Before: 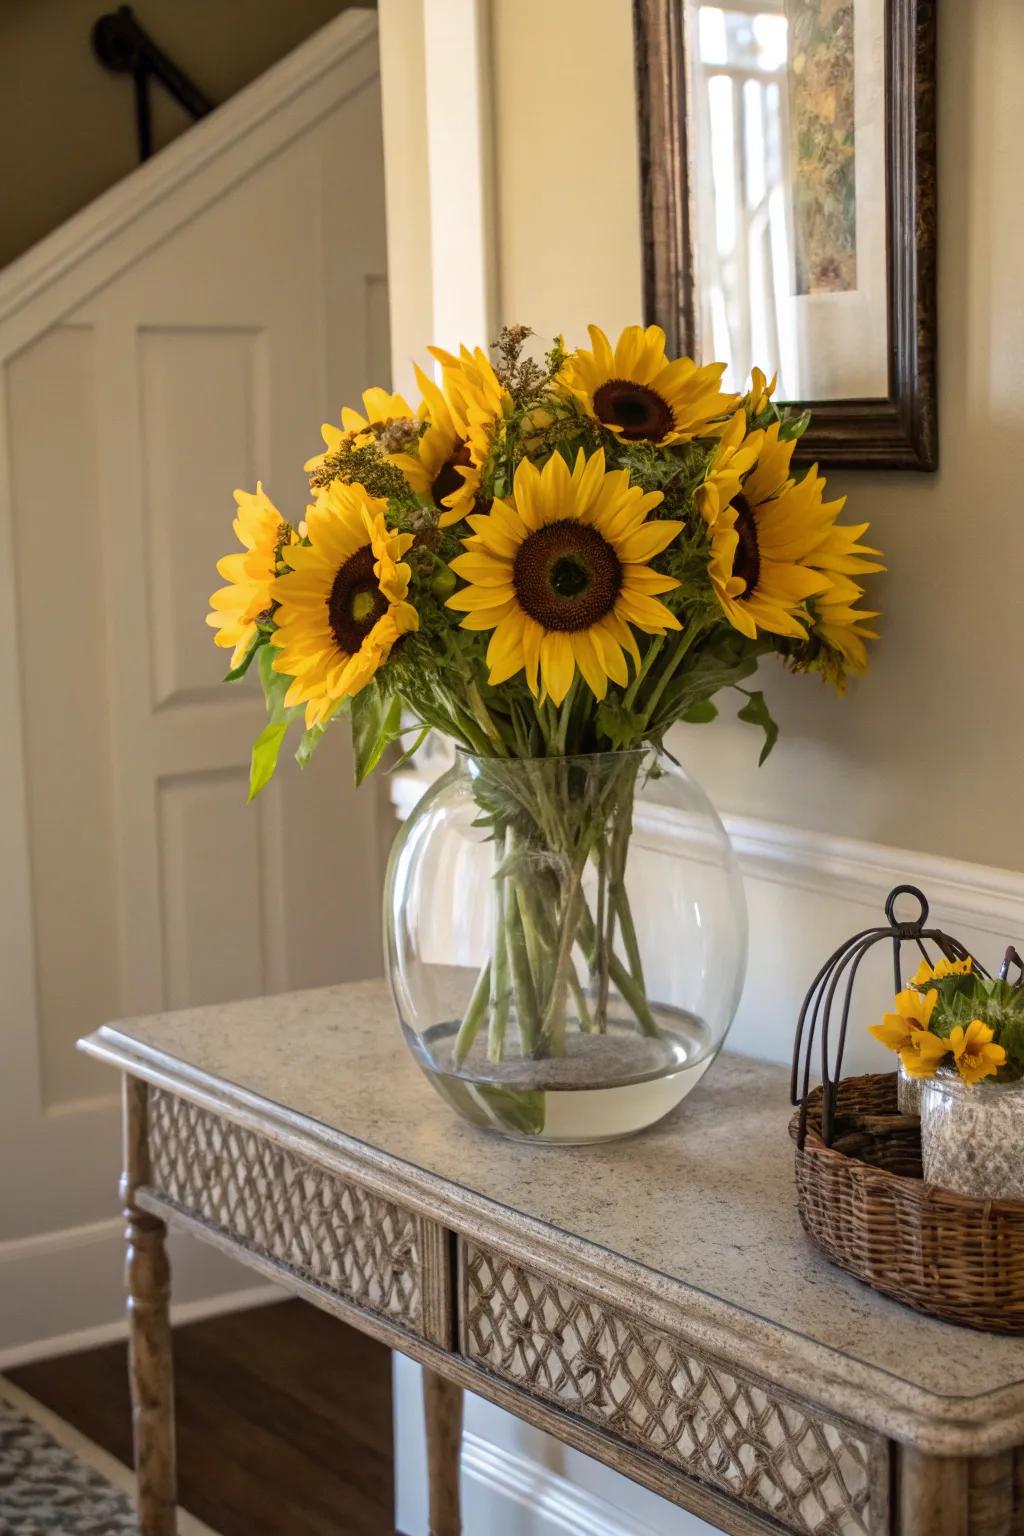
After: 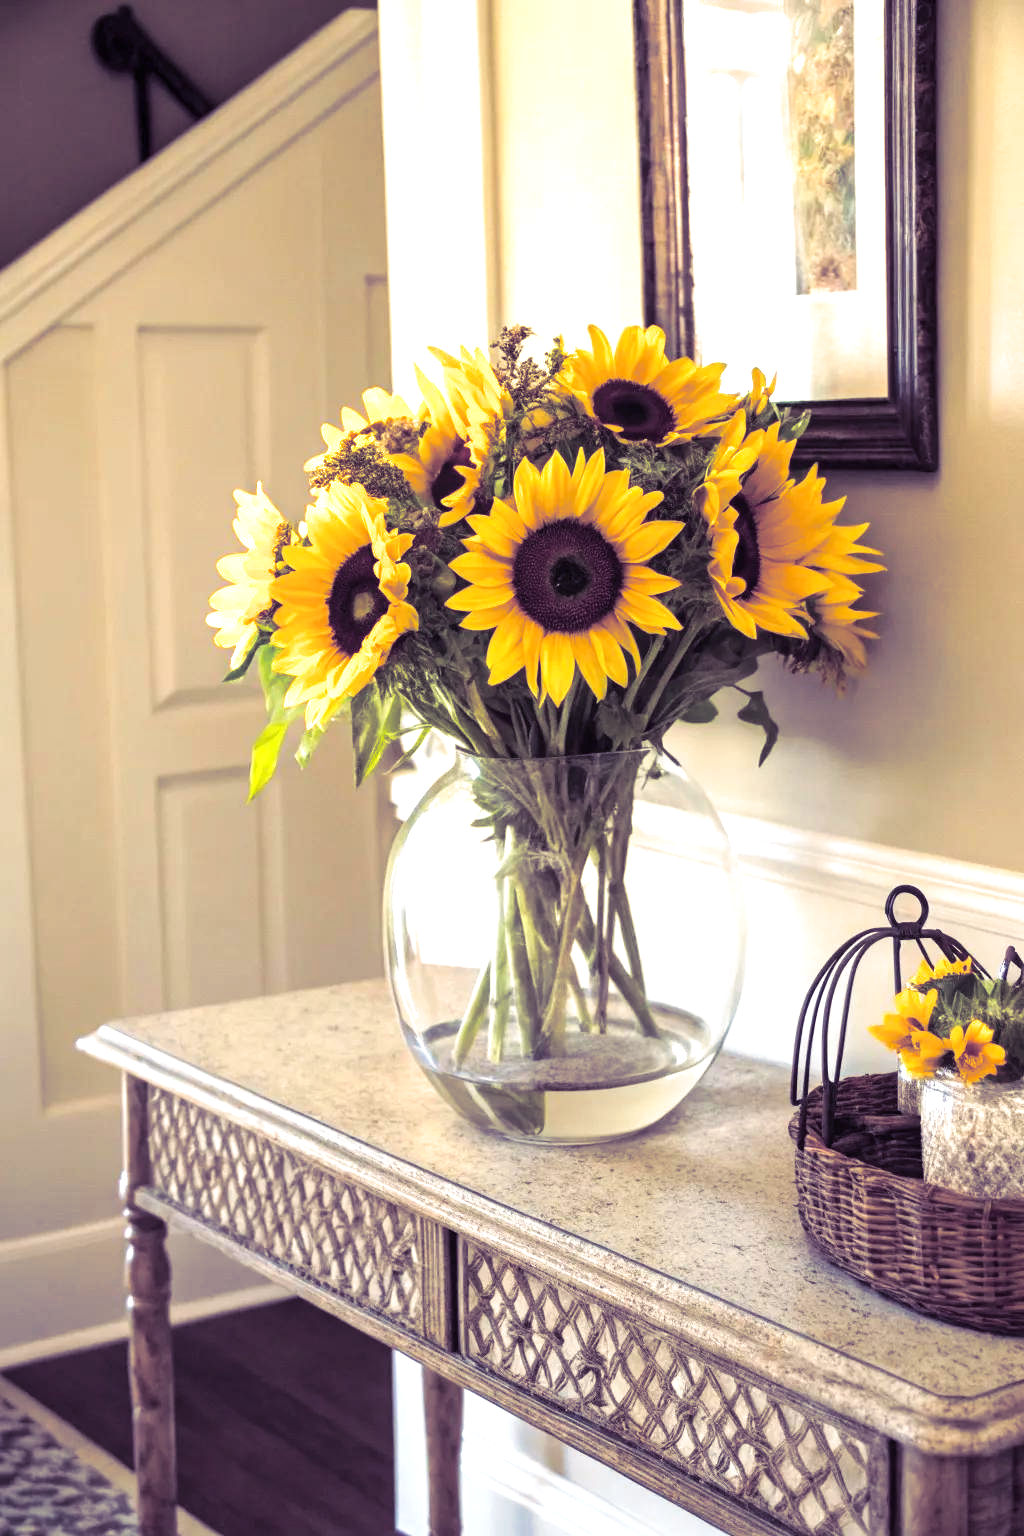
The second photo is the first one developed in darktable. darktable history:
exposure: black level correction 0, exposure 1.1 EV, compensate exposure bias true, compensate highlight preservation false
split-toning: shadows › hue 255.6°, shadows › saturation 0.66, highlights › hue 43.2°, highlights › saturation 0.68, balance -50.1
